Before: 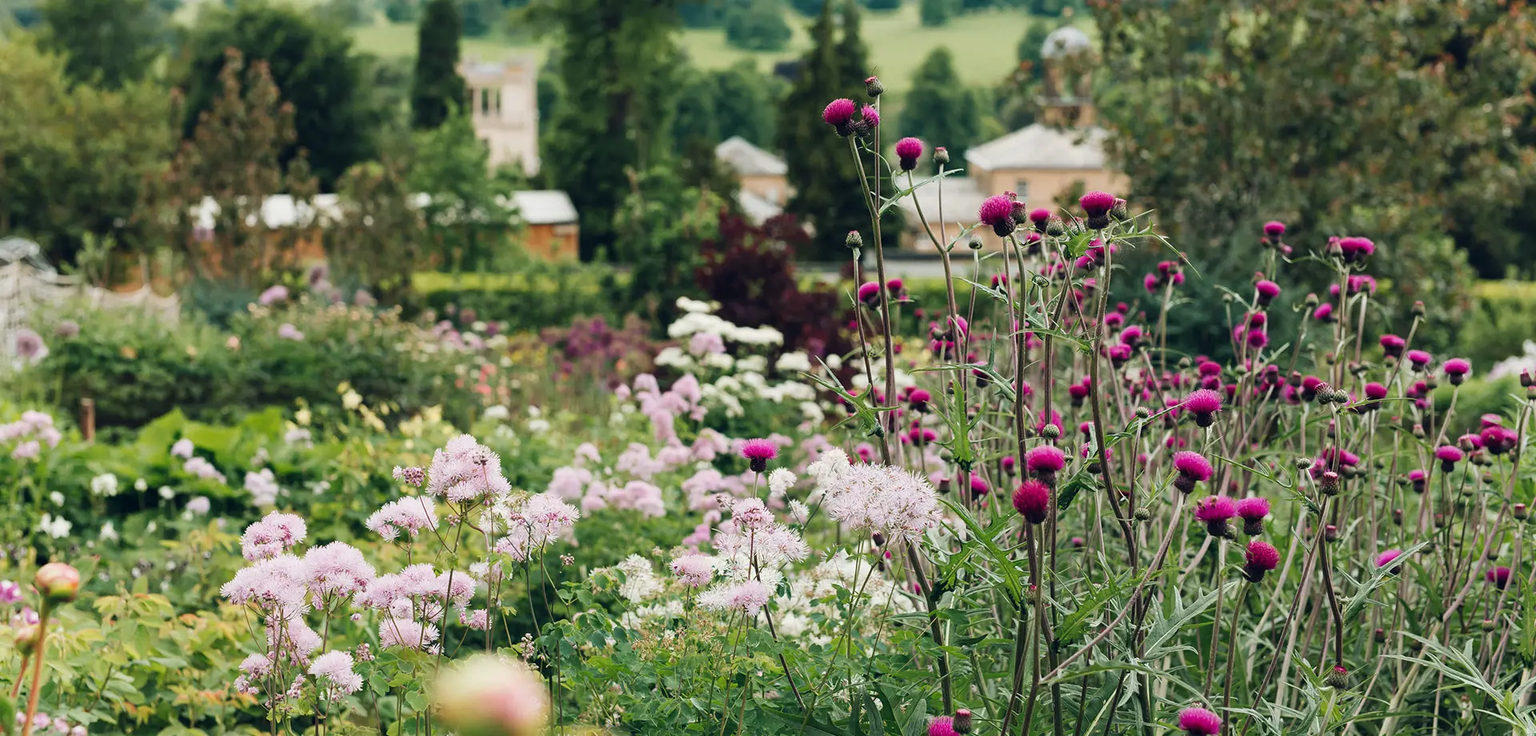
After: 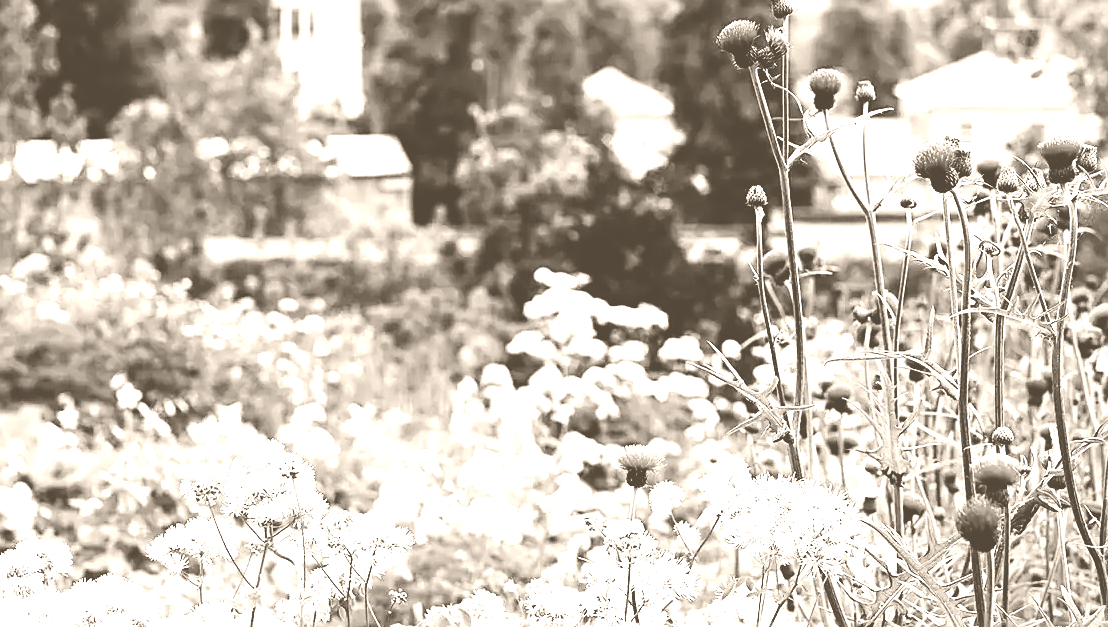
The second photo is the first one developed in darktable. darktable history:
tone curve: curves: ch0 [(0, 0.016) (0.11, 0.039) (0.259, 0.235) (0.383, 0.437) (0.499, 0.597) (0.733, 0.867) (0.843, 0.948) (1, 1)], color space Lab, linked channels, preserve colors none
exposure: compensate highlight preservation false
crop: left 16.202%, top 11.208%, right 26.045%, bottom 20.557%
base curve: exposure shift 0, preserve colors none
colorize: hue 34.49°, saturation 35.33%, source mix 100%, version 1
white balance: red 0.978, blue 0.999
sharpen: on, module defaults
